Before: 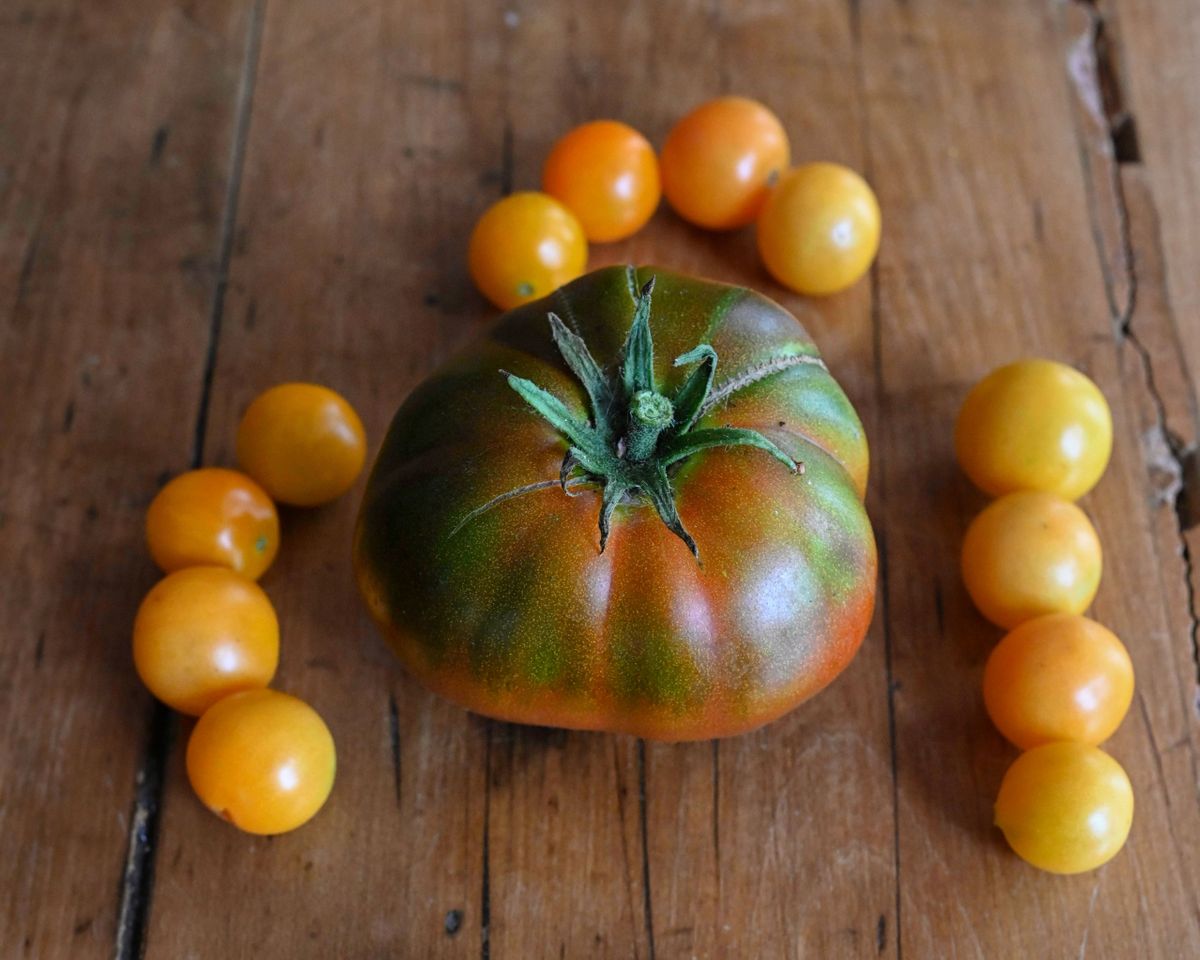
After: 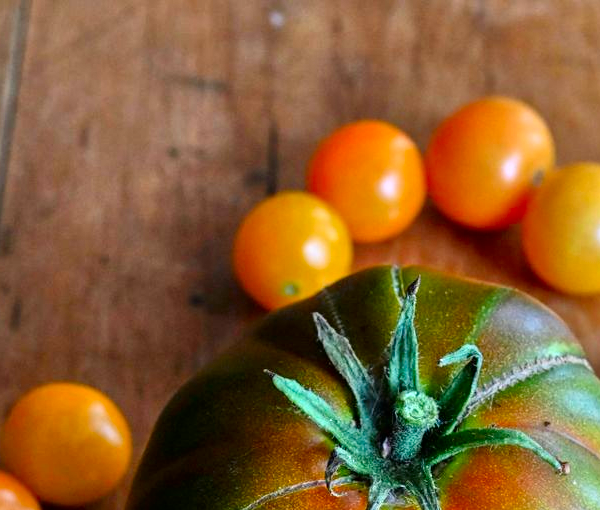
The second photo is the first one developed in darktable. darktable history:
contrast brightness saturation: contrast 0.122, brightness -0.116, saturation 0.204
crop: left 19.611%, right 30.306%, bottom 46.859%
tone equalizer: -7 EV 0.152 EV, -6 EV 0.609 EV, -5 EV 1.13 EV, -4 EV 1.36 EV, -3 EV 1.18 EV, -2 EV 0.6 EV, -1 EV 0.164 EV, mask exposure compensation -0.503 EV
